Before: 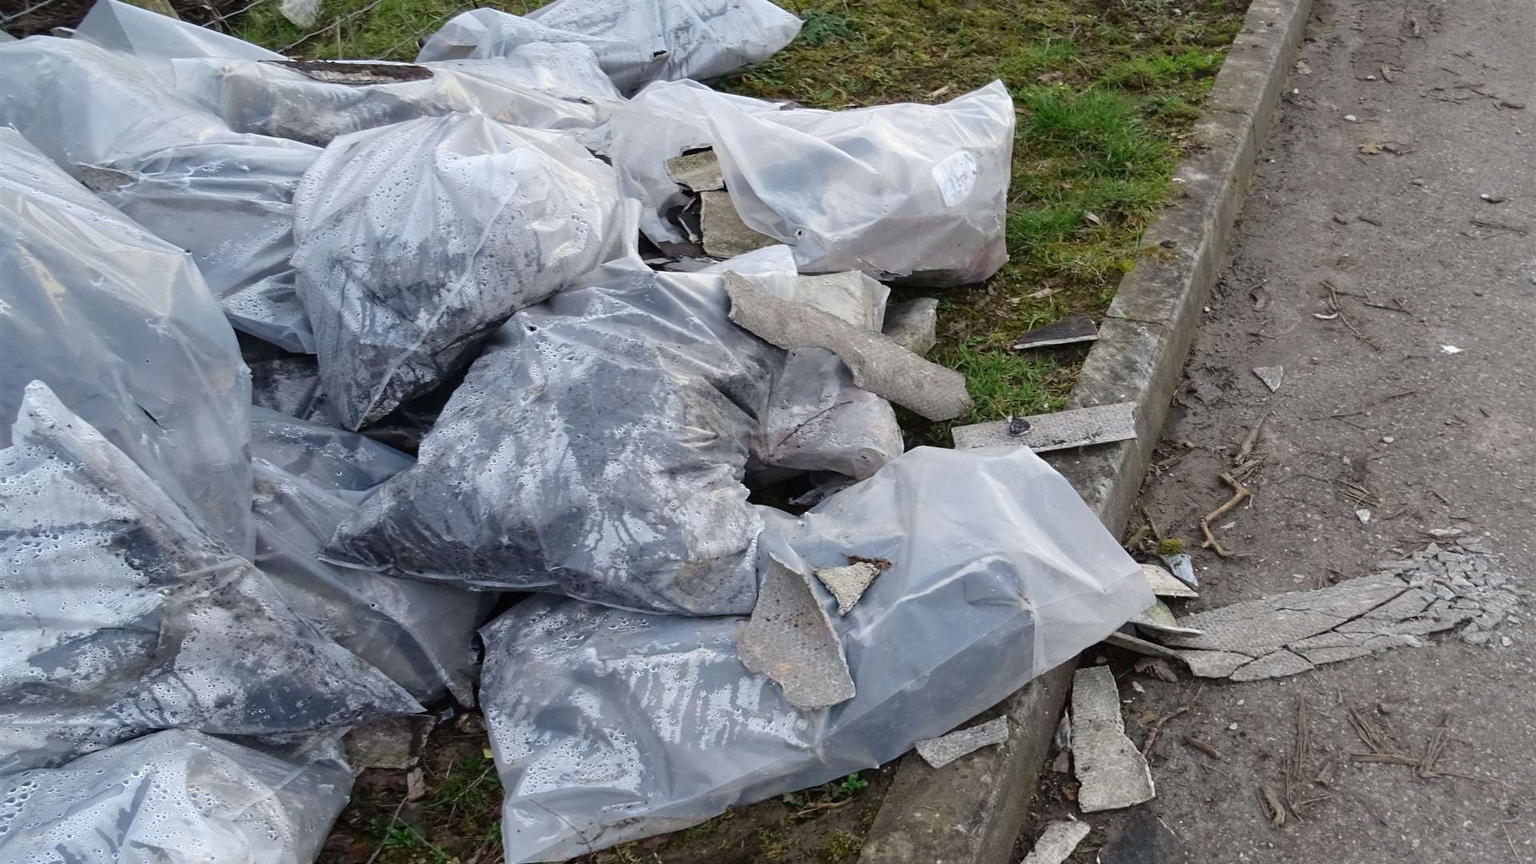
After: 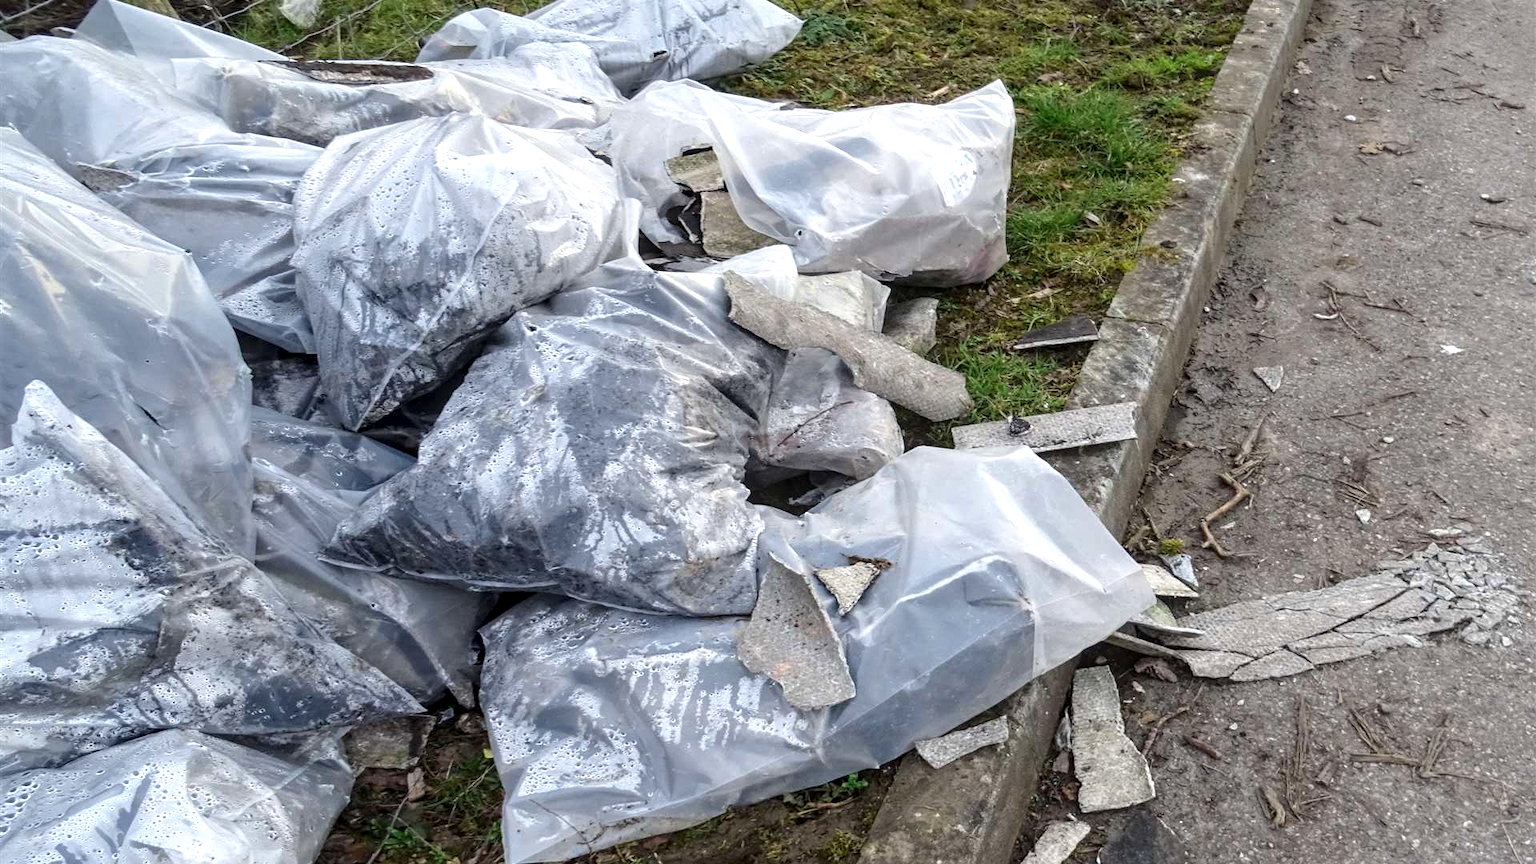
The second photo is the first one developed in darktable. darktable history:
exposure: exposure 0.298 EV, compensate exposure bias true, compensate highlight preservation false
local contrast: detail 130%
levels: levels [0, 0.48, 0.961]
